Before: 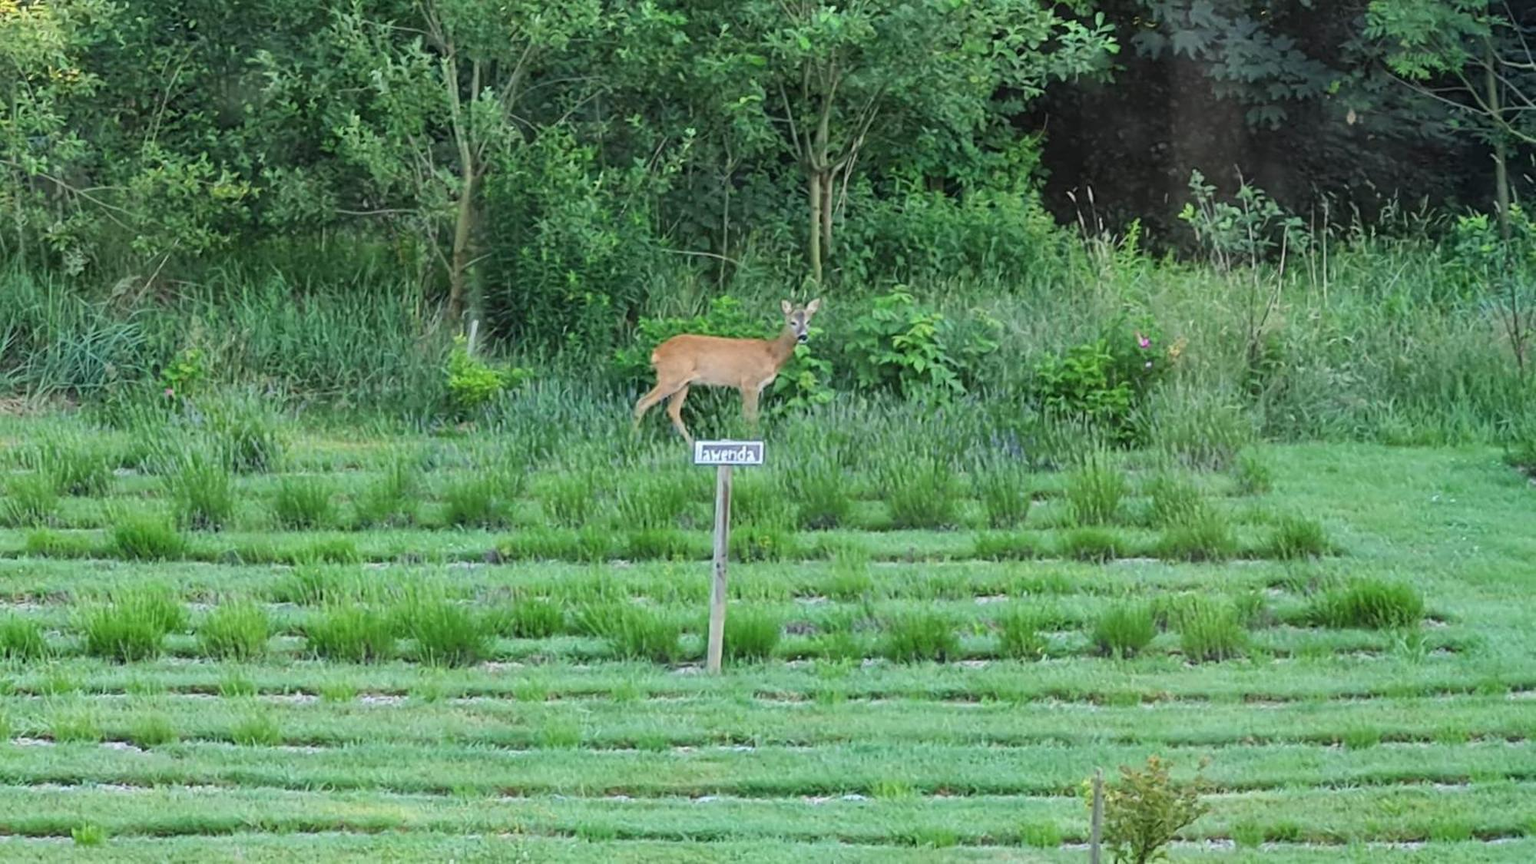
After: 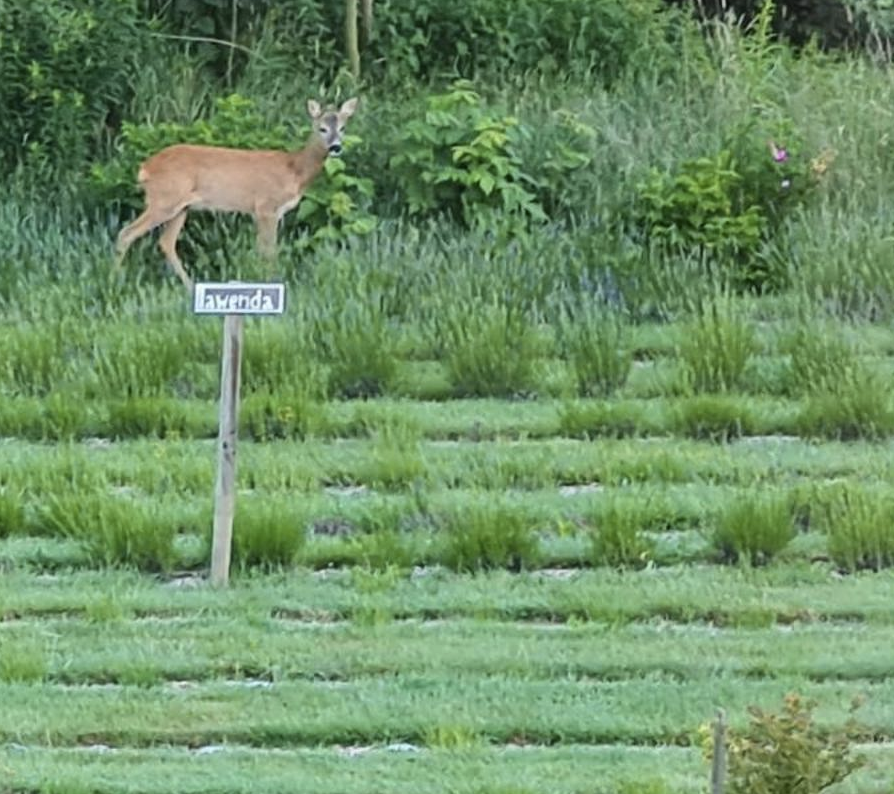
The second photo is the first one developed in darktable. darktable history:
contrast brightness saturation: contrast 0.06, brightness -0.005, saturation -0.245
crop: left 35.541%, top 25.894%, right 19.745%, bottom 3.456%
color zones: curves: ch1 [(0.235, 0.558) (0.75, 0.5)]; ch2 [(0.25, 0.462) (0.749, 0.457)]
levels: levels [0, 0.51, 1]
